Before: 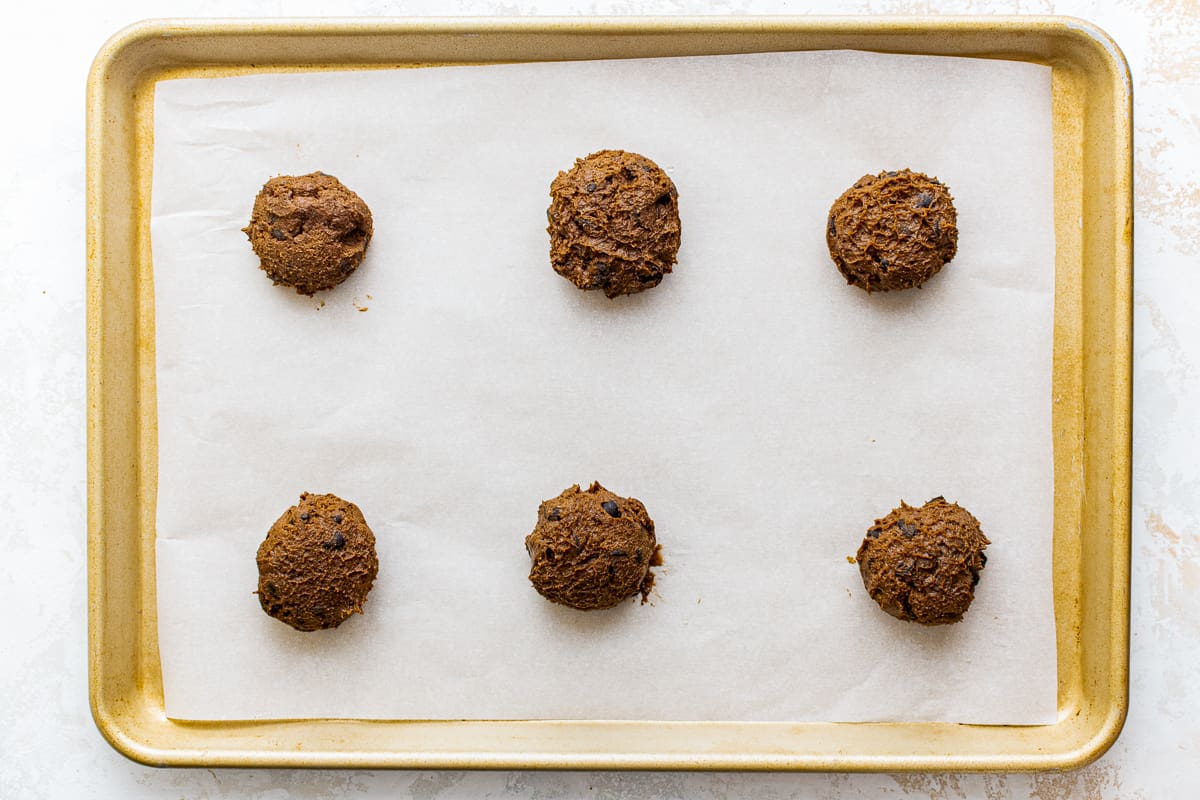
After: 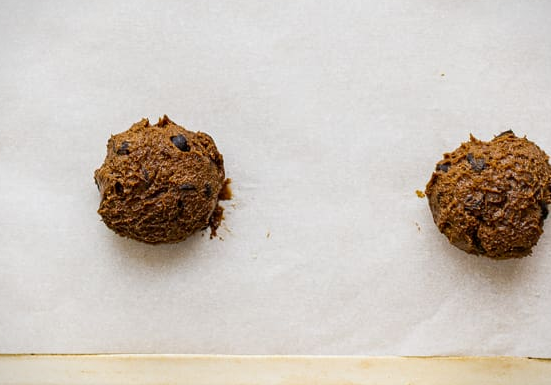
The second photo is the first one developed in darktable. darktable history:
crop: left 35.931%, top 45.759%, right 18.108%, bottom 6.069%
vignetting: fall-off start 99.15%, fall-off radius 71.5%, width/height ratio 1.174
